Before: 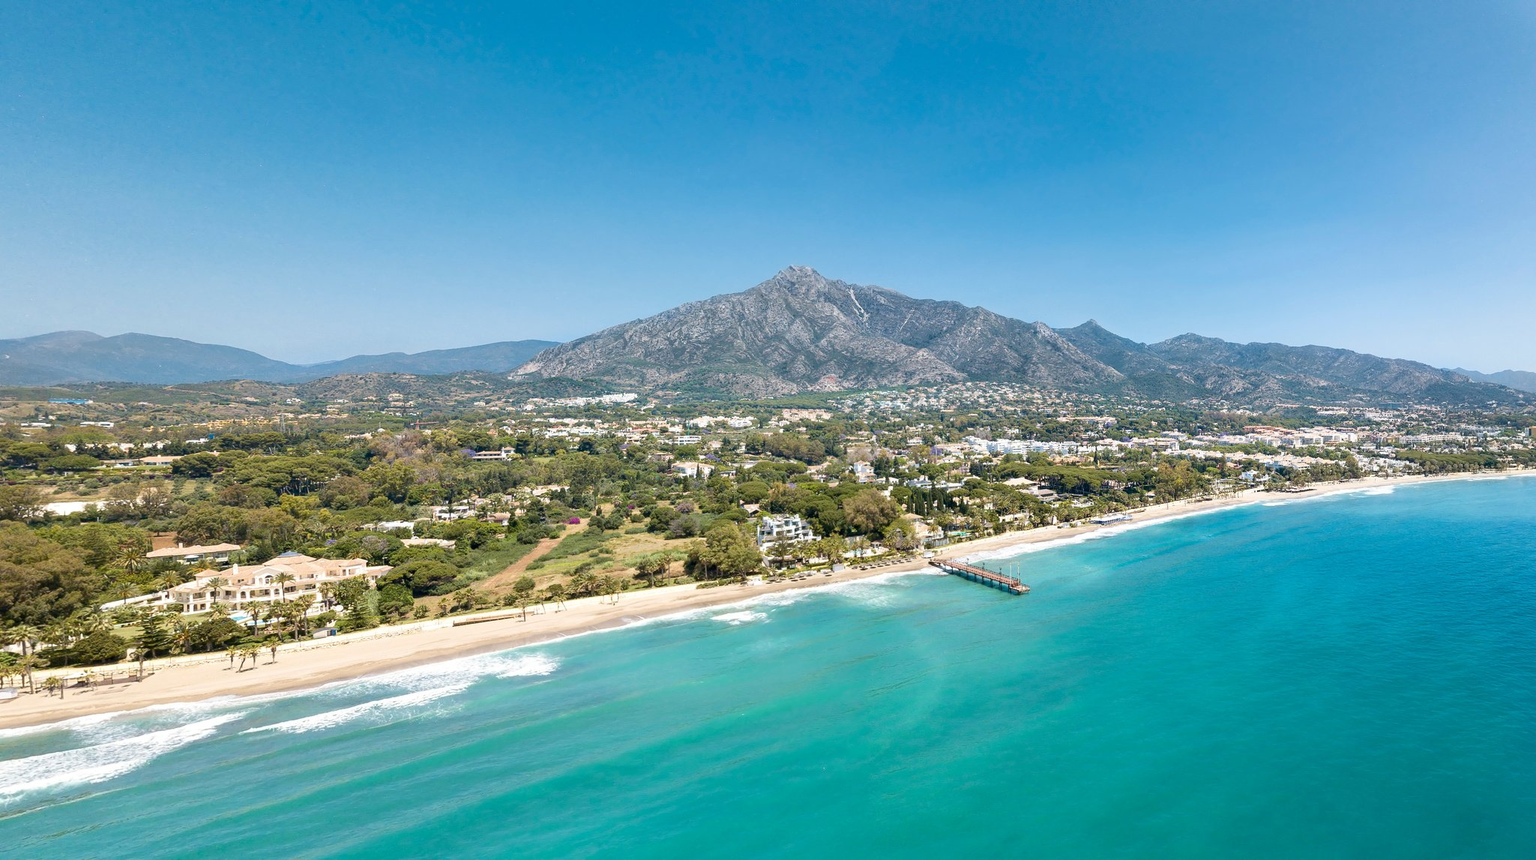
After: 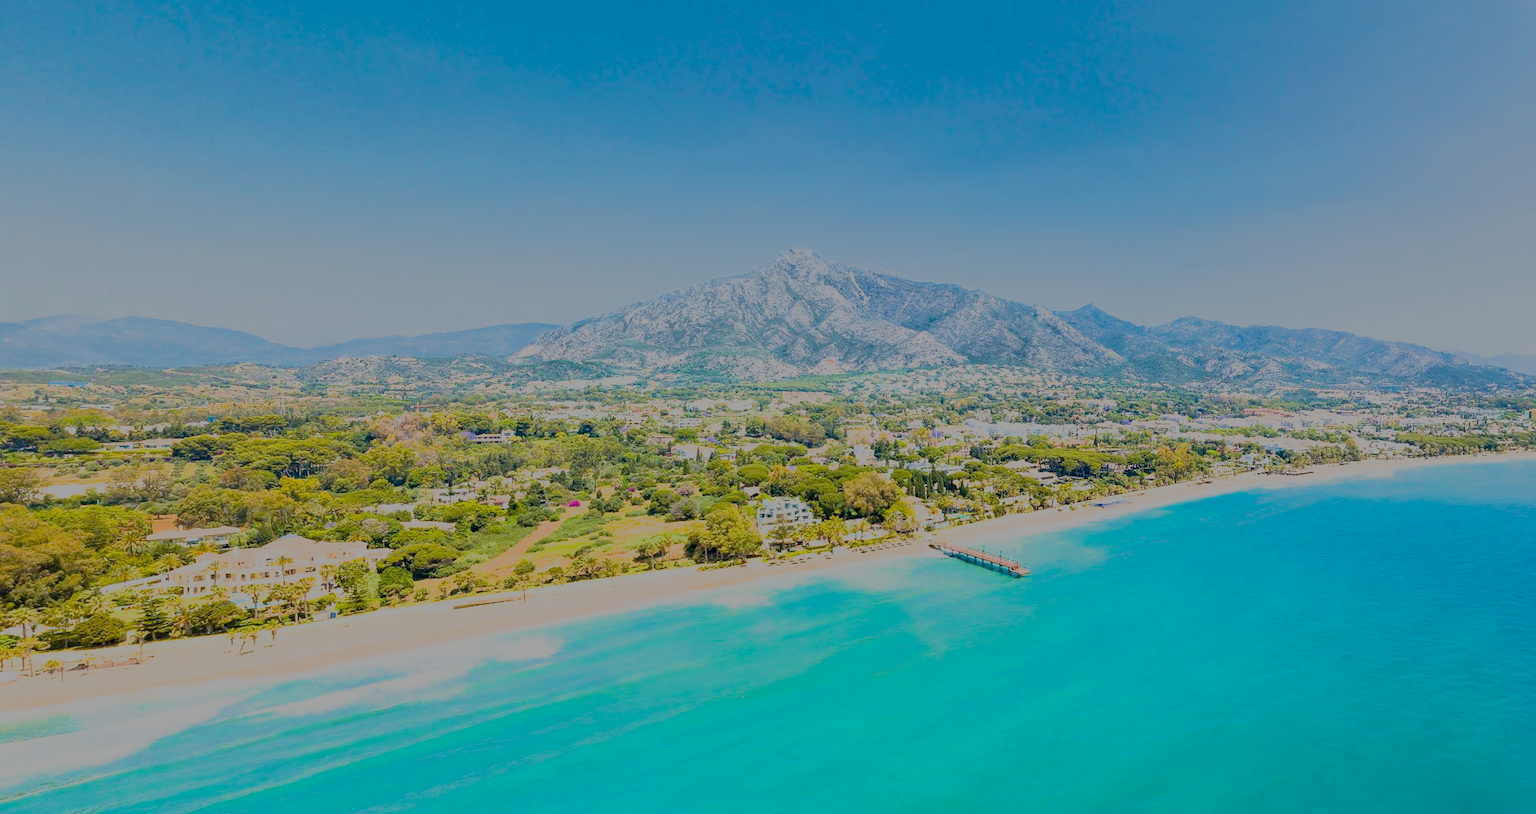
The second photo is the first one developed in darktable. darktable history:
color balance rgb: perceptual saturation grading › global saturation 31.046%, perceptual brilliance grading › highlights 11.299%, global vibrance 20%
exposure: exposure -0.147 EV, compensate exposure bias true, compensate highlight preservation false
tone equalizer: -7 EV 0.162 EV, -6 EV 0.579 EV, -5 EV 1.12 EV, -4 EV 1.36 EV, -3 EV 1.12 EV, -2 EV 0.6 EV, -1 EV 0.163 EV, smoothing diameter 24.86%, edges refinement/feathering 13.05, preserve details guided filter
filmic rgb: black relative exposure -13.01 EV, white relative exposure 4.05 EV, target white luminance 85.048%, hardness 6.28, latitude 41.55%, contrast 0.858, shadows ↔ highlights balance 9.33%
crop and rotate: top 2.036%, bottom 3.233%
